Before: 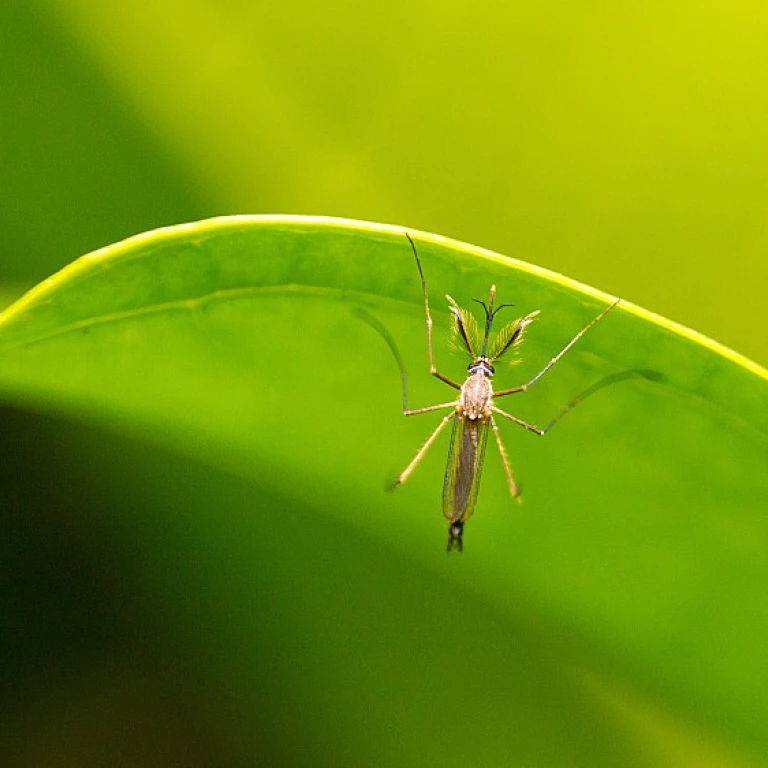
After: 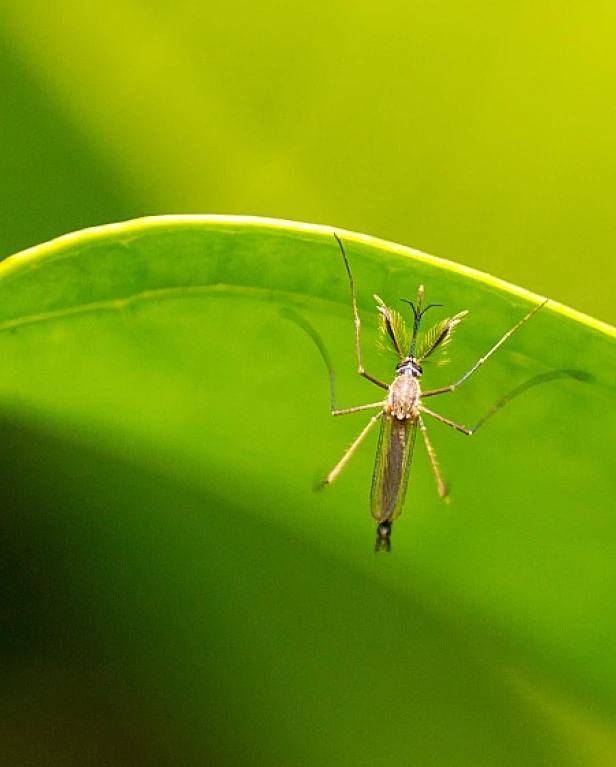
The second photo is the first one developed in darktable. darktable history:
crop and rotate: left 9.48%, right 10.222%
